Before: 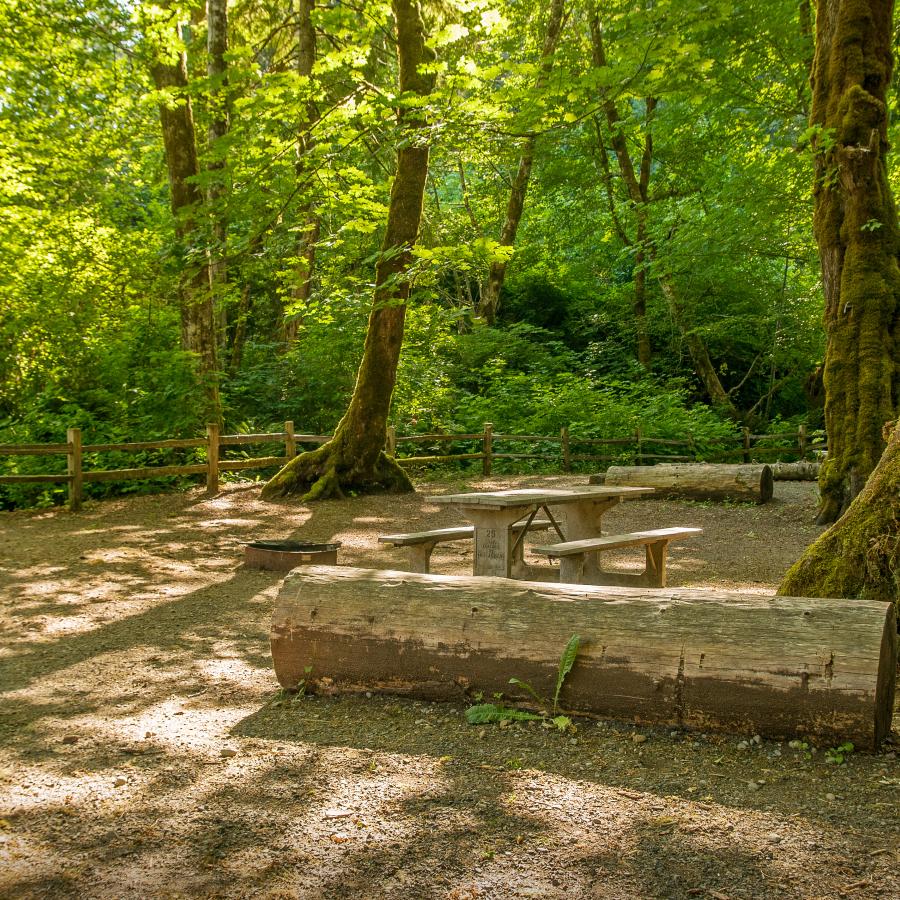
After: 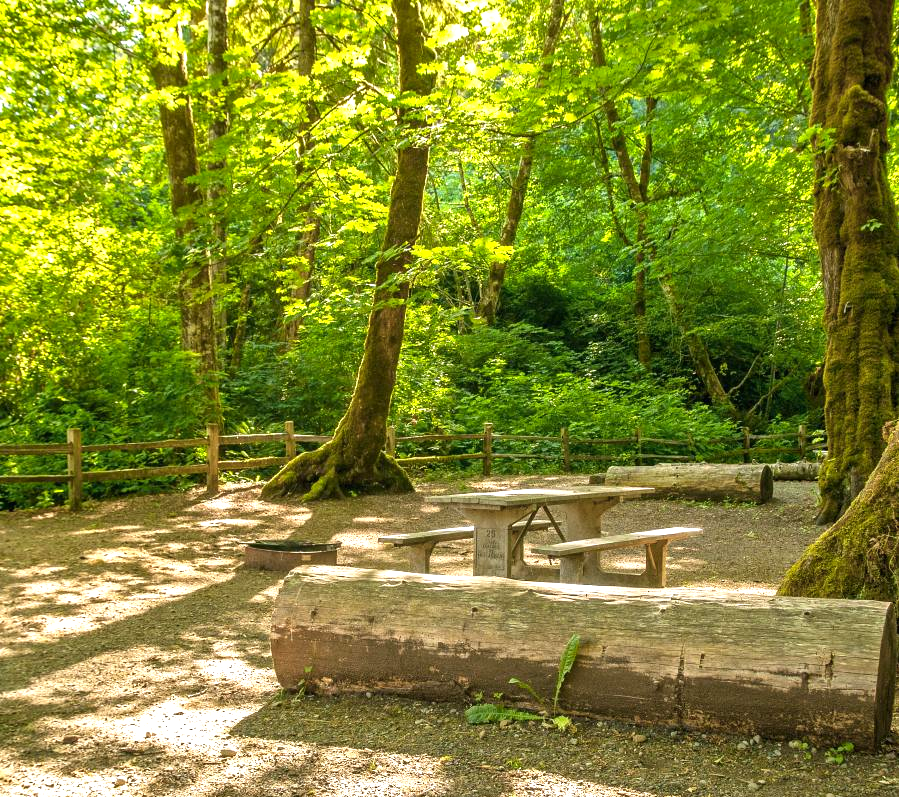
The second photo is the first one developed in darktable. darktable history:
shadows and highlights: radius 126.74, shadows 30.37, highlights -31.25, low approximation 0.01, soften with gaussian
crop and rotate: top 0%, bottom 11.438%
exposure: black level correction 0, exposure 0.697 EV, compensate exposure bias true, compensate highlight preservation false
color zones: curves: ch0 [(0.11, 0.396) (0.195, 0.36) (0.25, 0.5) (0.303, 0.412) (0.357, 0.544) (0.75, 0.5) (0.967, 0.328)]; ch1 [(0, 0.468) (0.112, 0.512) (0.202, 0.6) (0.25, 0.5) (0.307, 0.352) (0.357, 0.544) (0.75, 0.5) (0.963, 0.524)], mix -136.06%
